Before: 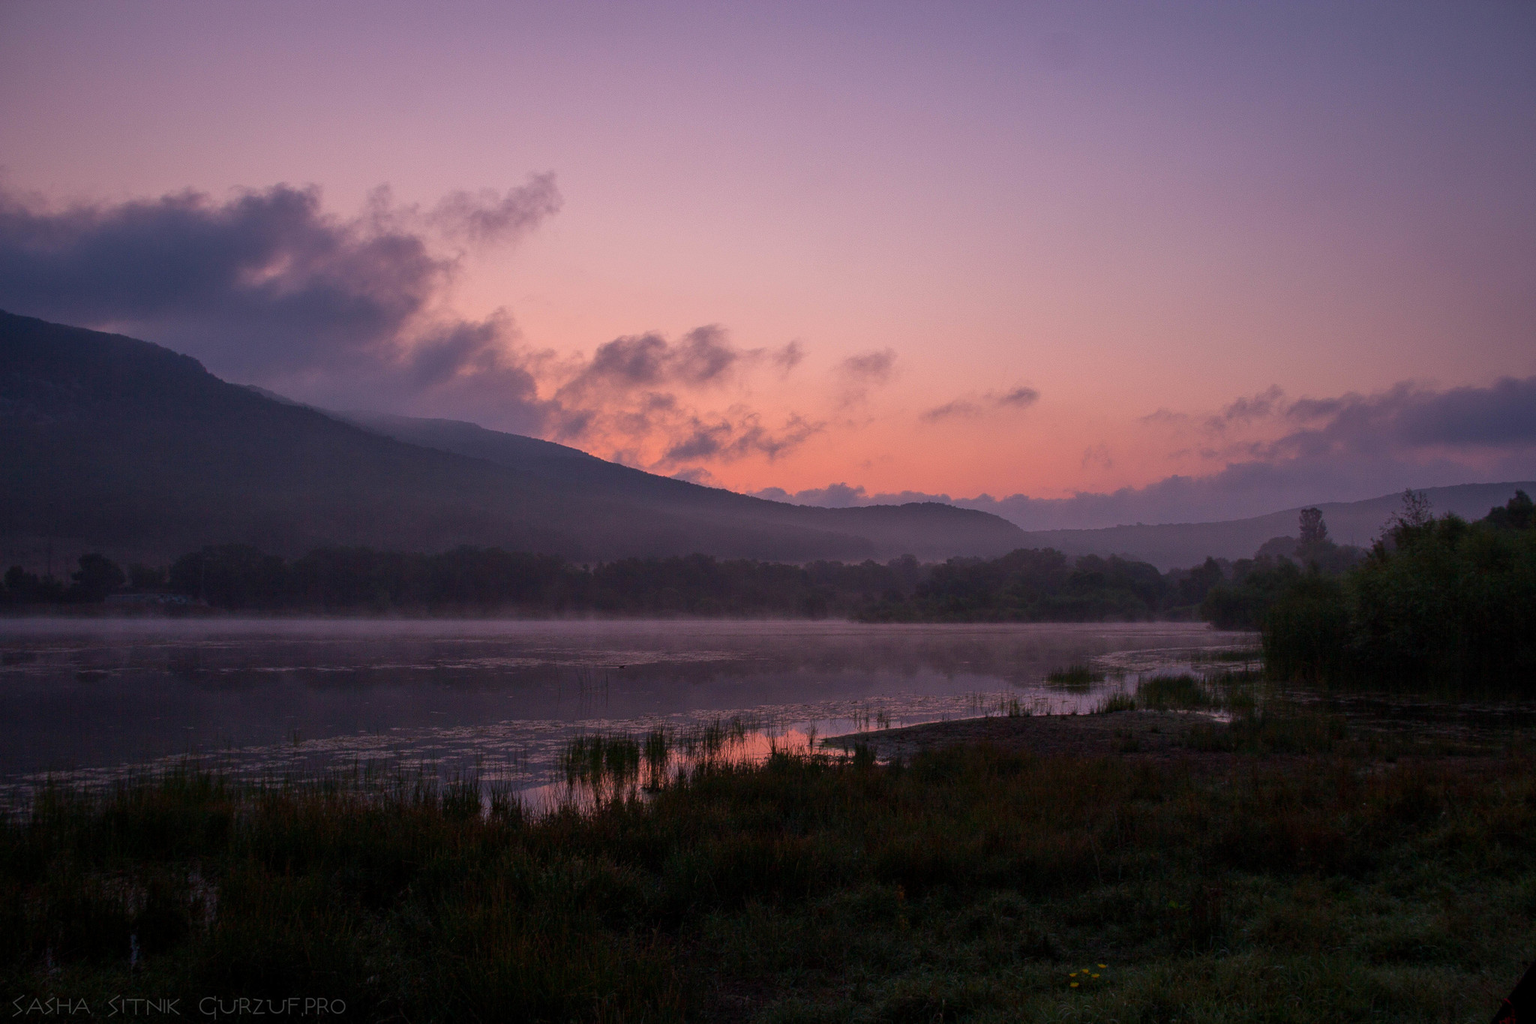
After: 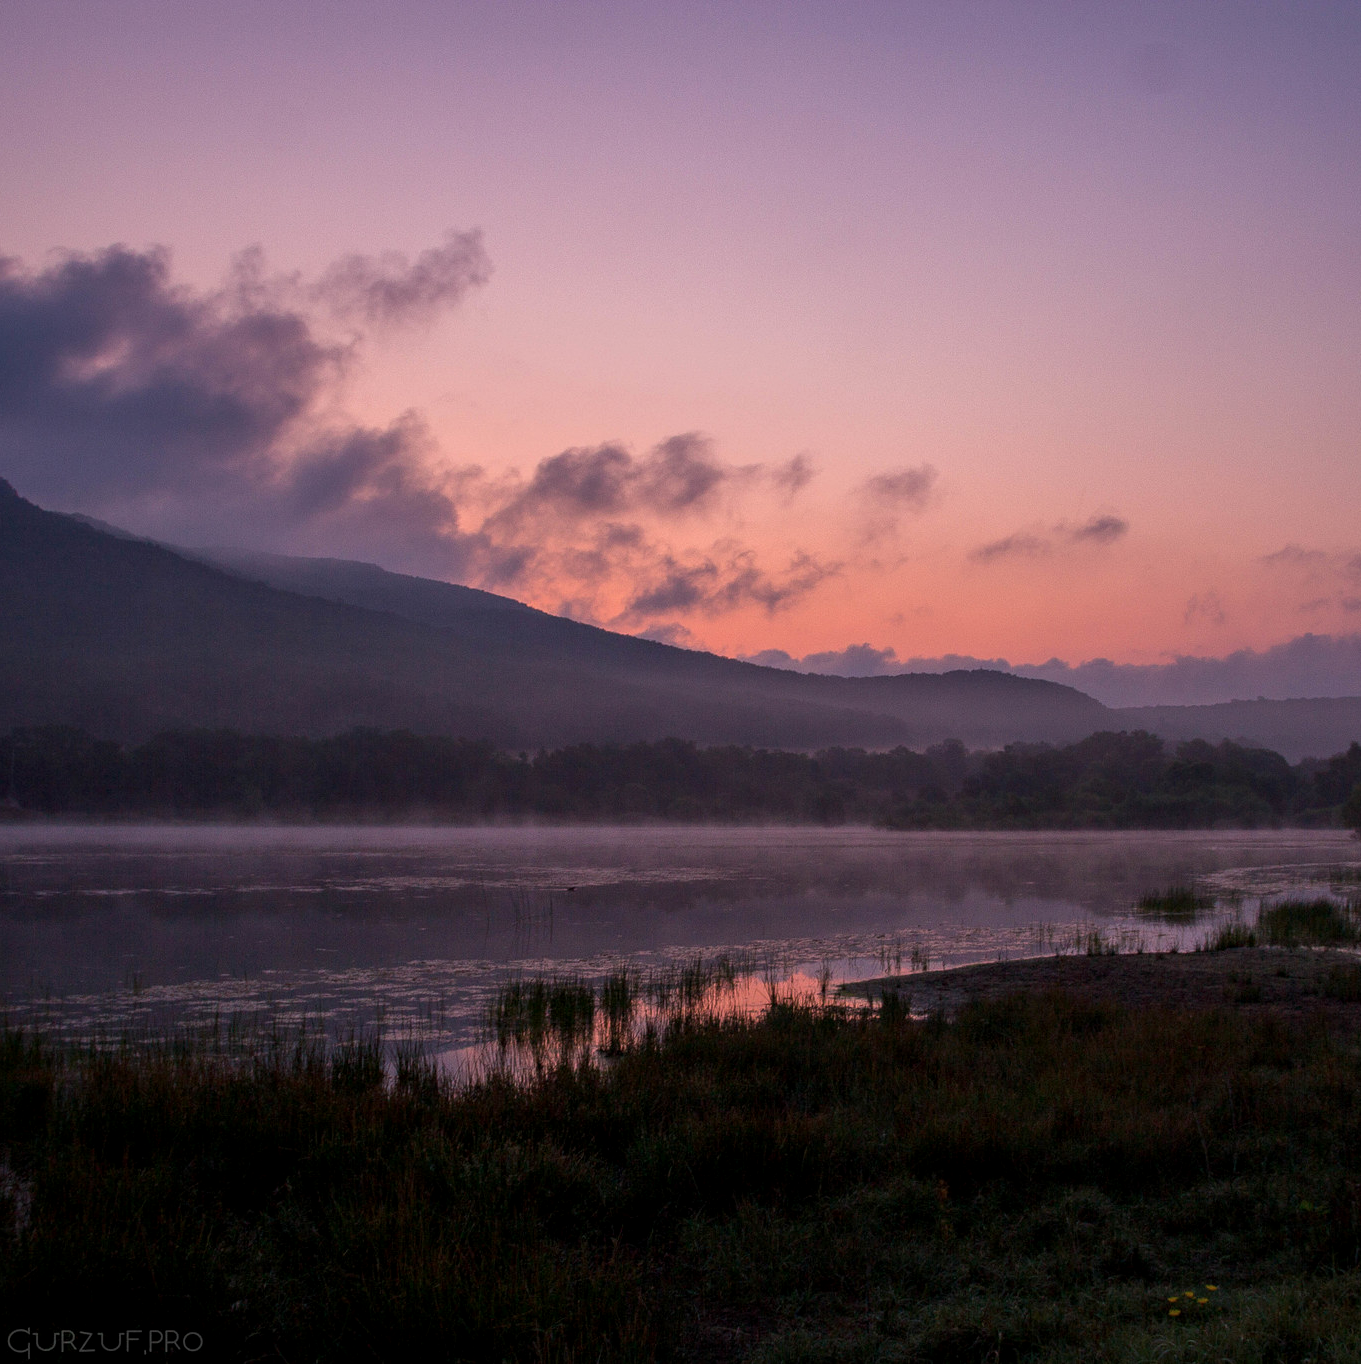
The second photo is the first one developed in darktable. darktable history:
local contrast: on, module defaults
crop and rotate: left 12.605%, right 20.91%
